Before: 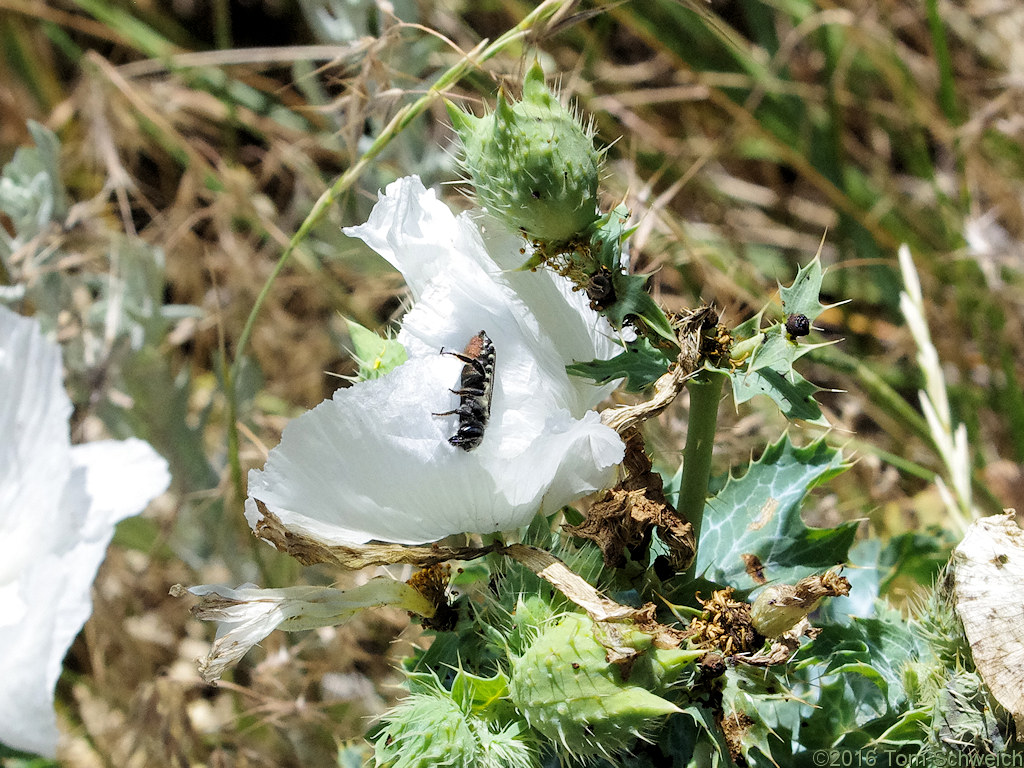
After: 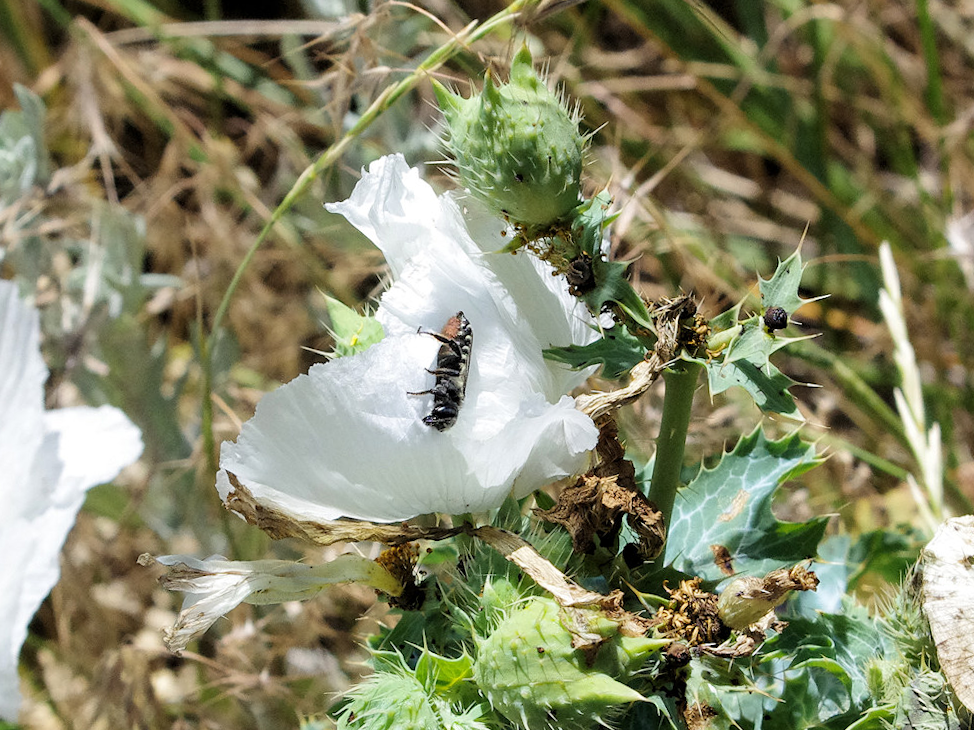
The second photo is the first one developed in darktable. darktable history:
crop and rotate: angle -2.21°
